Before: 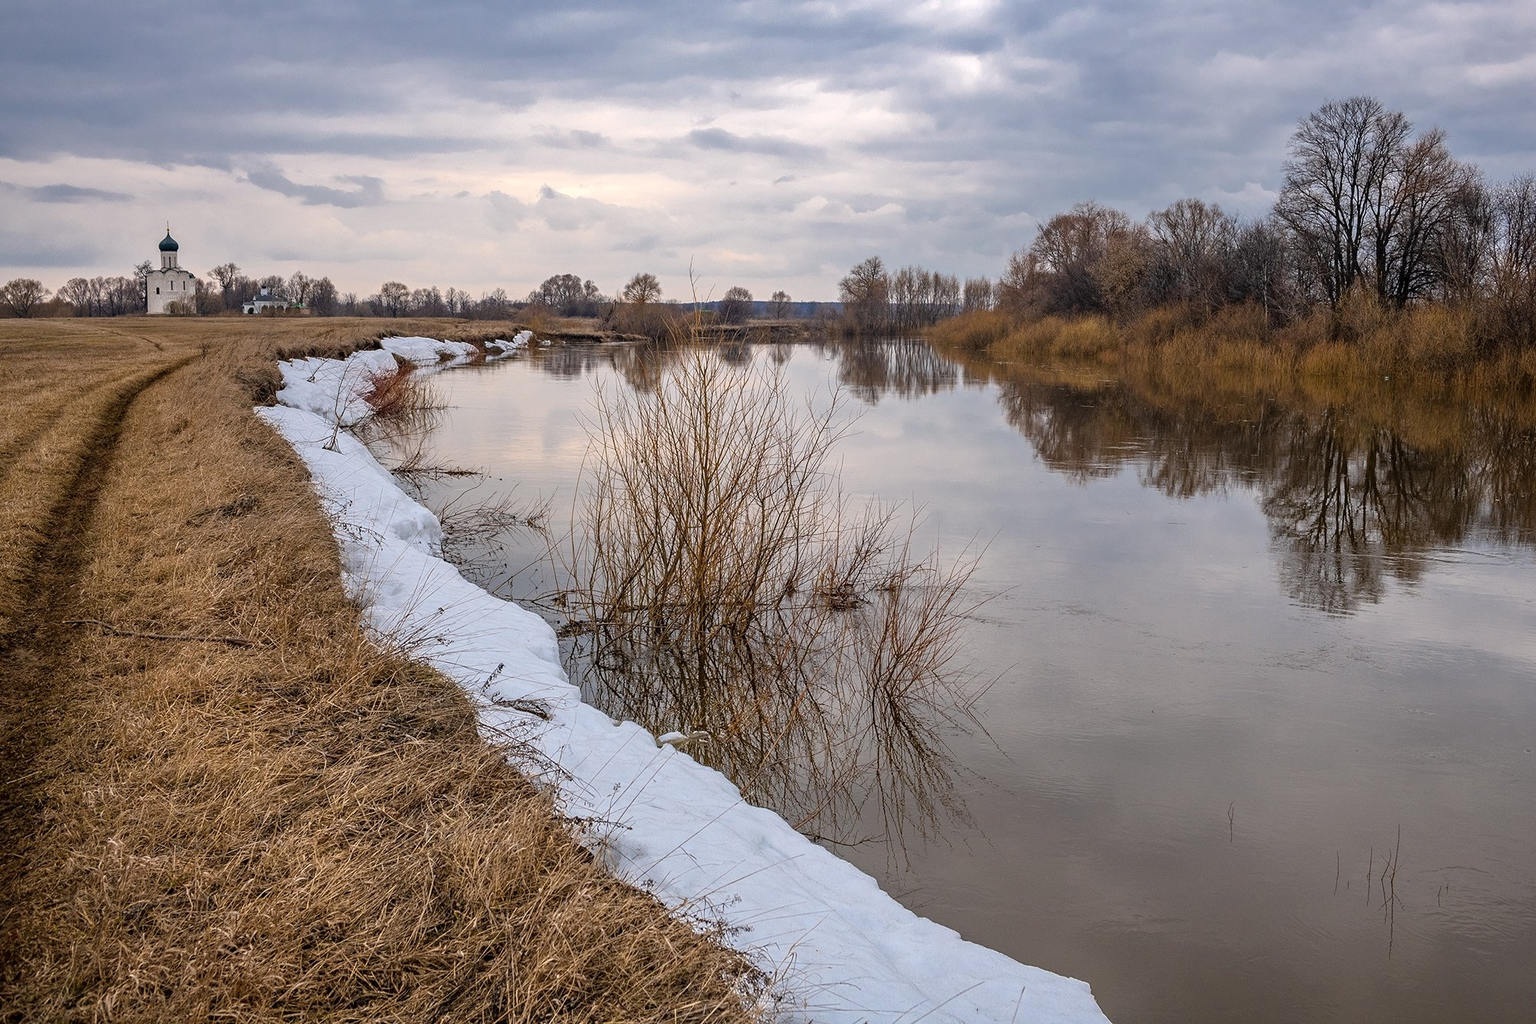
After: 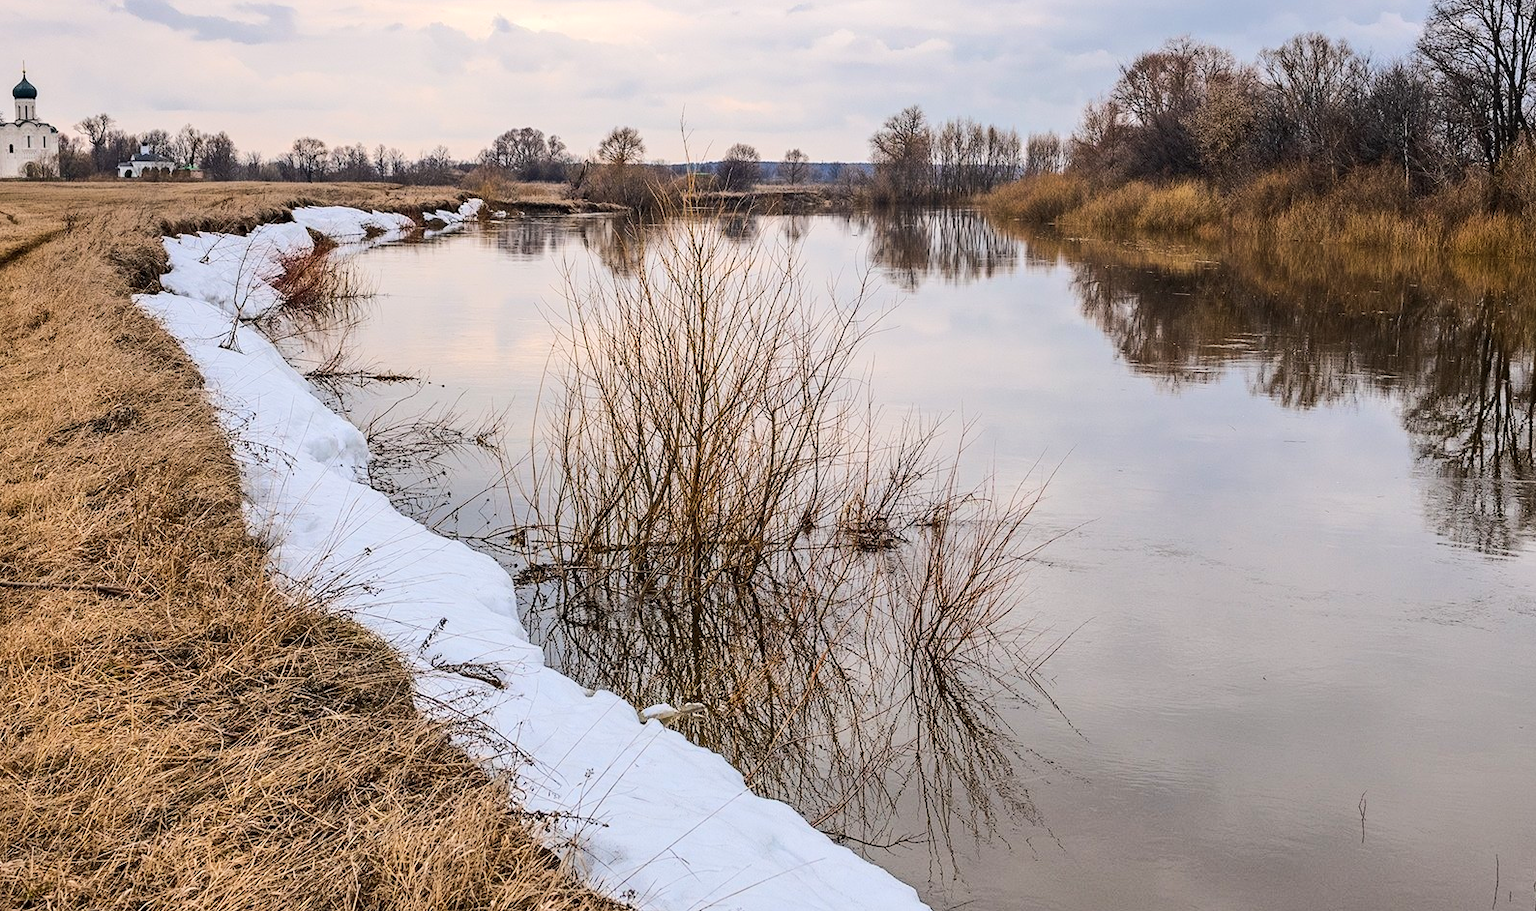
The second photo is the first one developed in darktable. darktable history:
crop: left 9.712%, top 16.928%, right 10.845%, bottom 12.332%
rotate and perspective: automatic cropping original format, crop left 0, crop top 0
rgb curve: curves: ch0 [(0, 0) (0.284, 0.292) (0.505, 0.644) (1, 1)], compensate middle gray true
